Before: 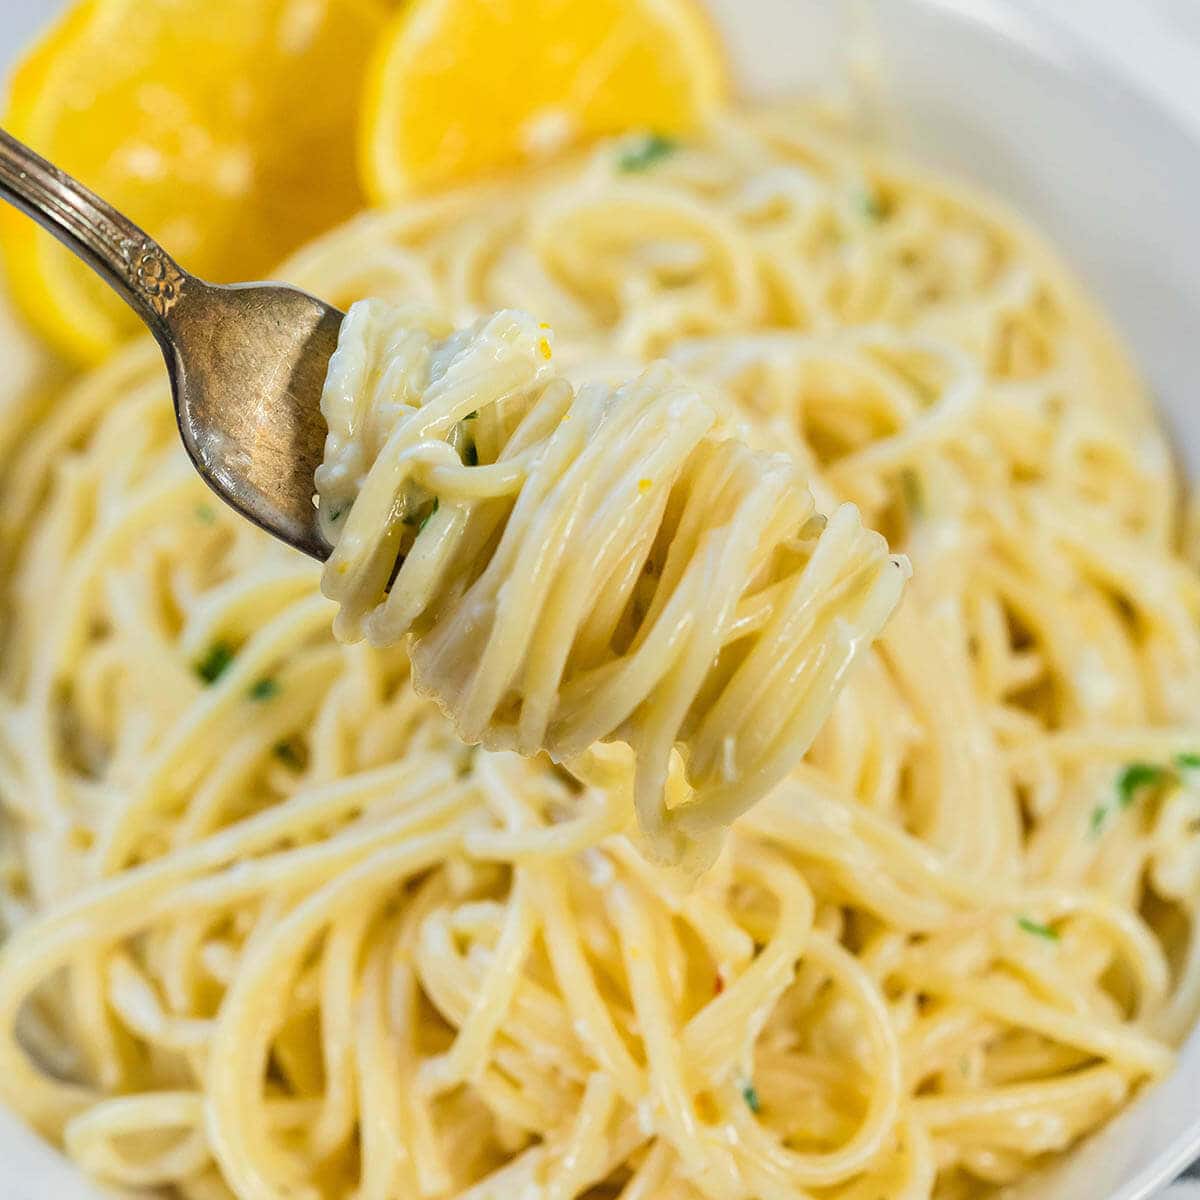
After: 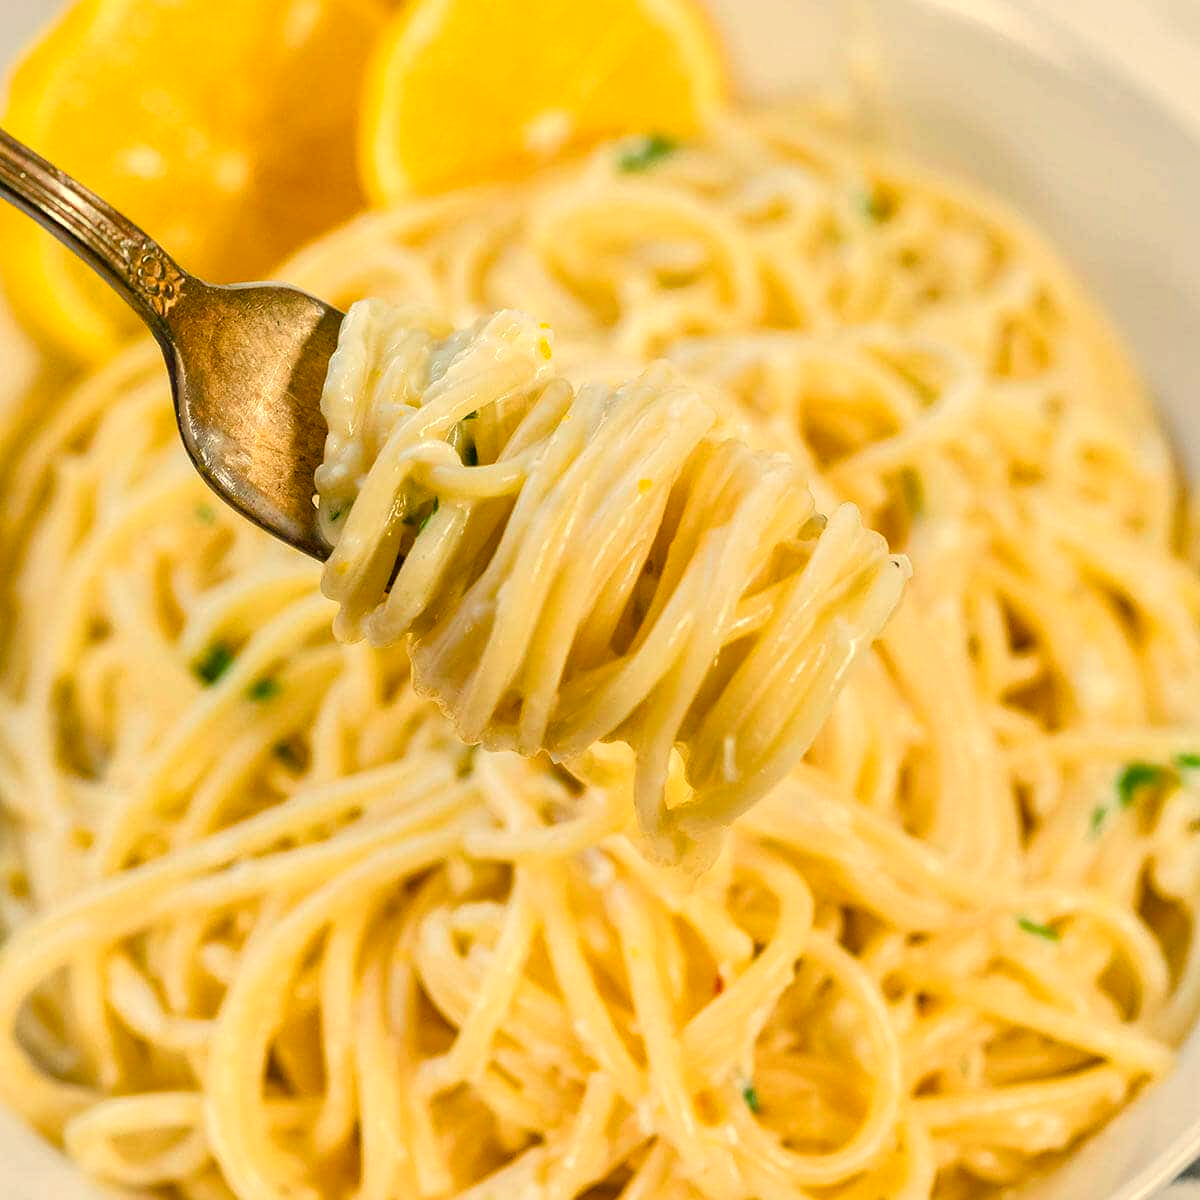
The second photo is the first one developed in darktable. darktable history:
color balance rgb: perceptual saturation grading › global saturation 35%, perceptual saturation grading › highlights -30%, perceptual saturation grading › shadows 35%, perceptual brilliance grading › global brilliance 3%, perceptual brilliance grading › highlights -3%, perceptual brilliance grading › shadows 3%
local contrast: mode bilateral grid, contrast 20, coarseness 50, detail 120%, midtone range 0.2
white balance: red 1.123, blue 0.83
